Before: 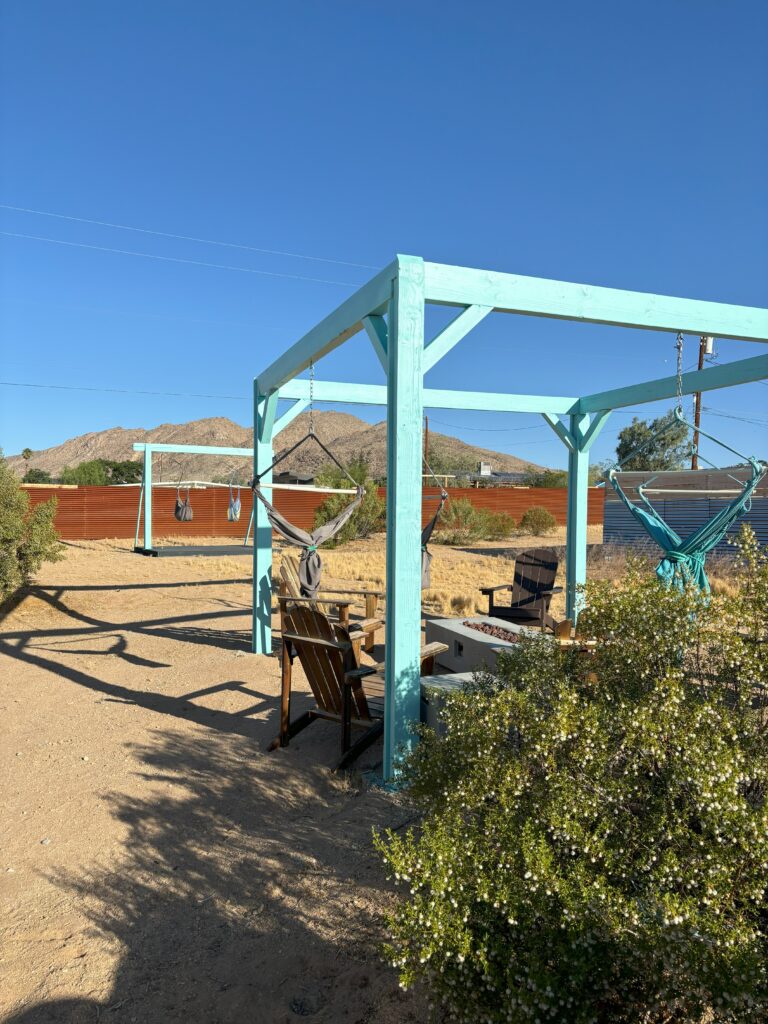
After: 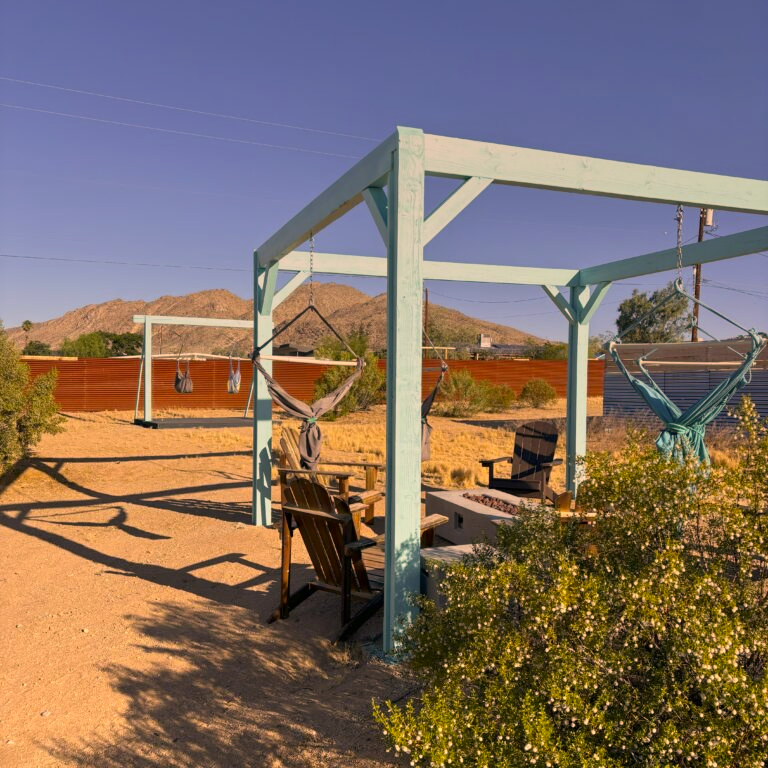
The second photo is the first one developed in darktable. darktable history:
color balance: output saturation 110%
graduated density: rotation -0.352°, offset 57.64
crop and rotate: top 12.5%, bottom 12.5%
color correction: highlights a* 21.88, highlights b* 22.25
